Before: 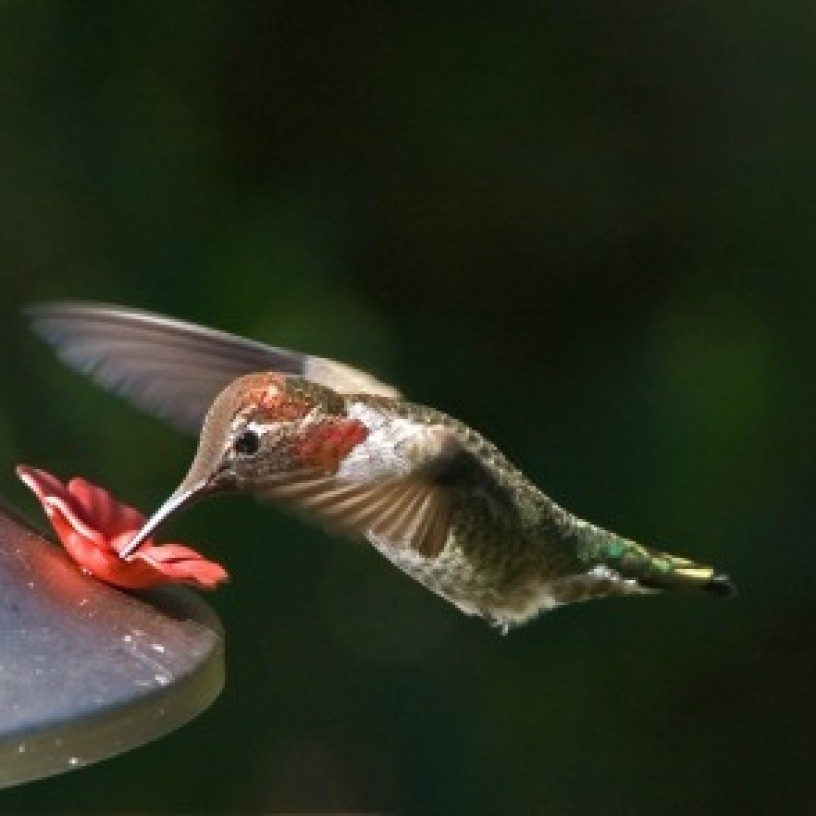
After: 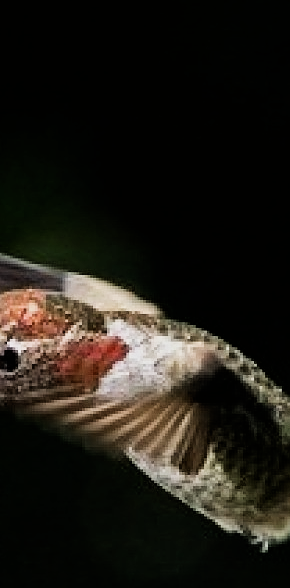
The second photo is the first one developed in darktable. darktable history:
filmic rgb: black relative exposure -5.08 EV, white relative exposure 3.95 EV, hardness 2.88, contrast 1.299, highlights saturation mix -29.62%
crop and rotate: left 29.427%, top 10.257%, right 35.019%, bottom 17.606%
sharpen: amount 0.574
